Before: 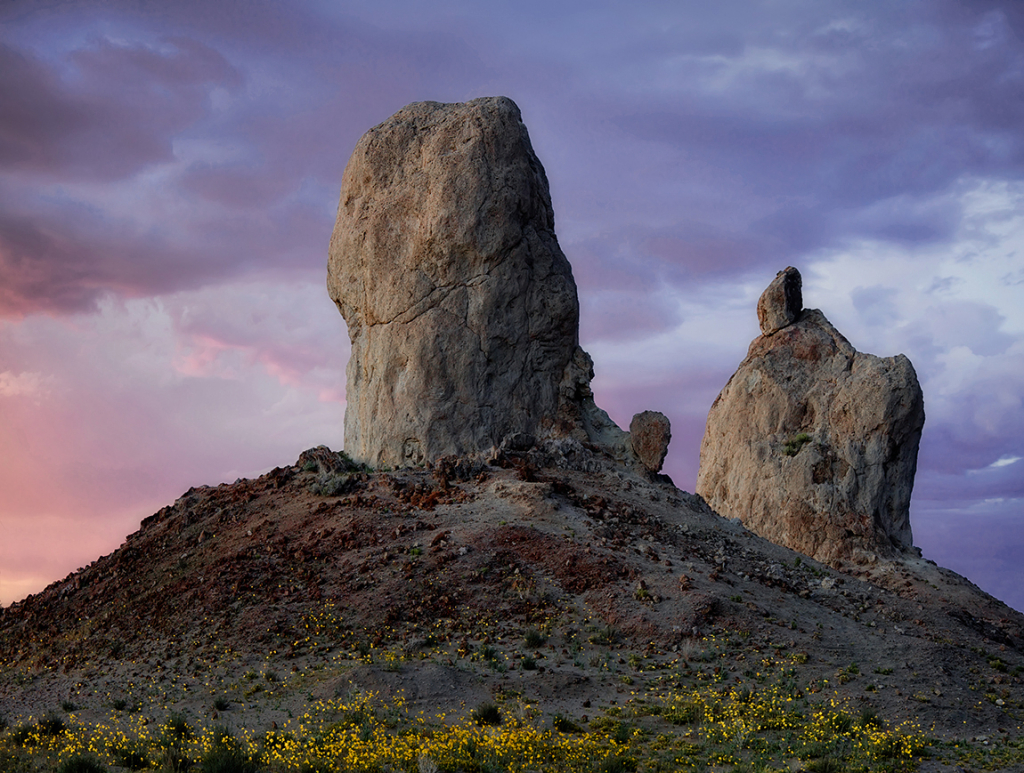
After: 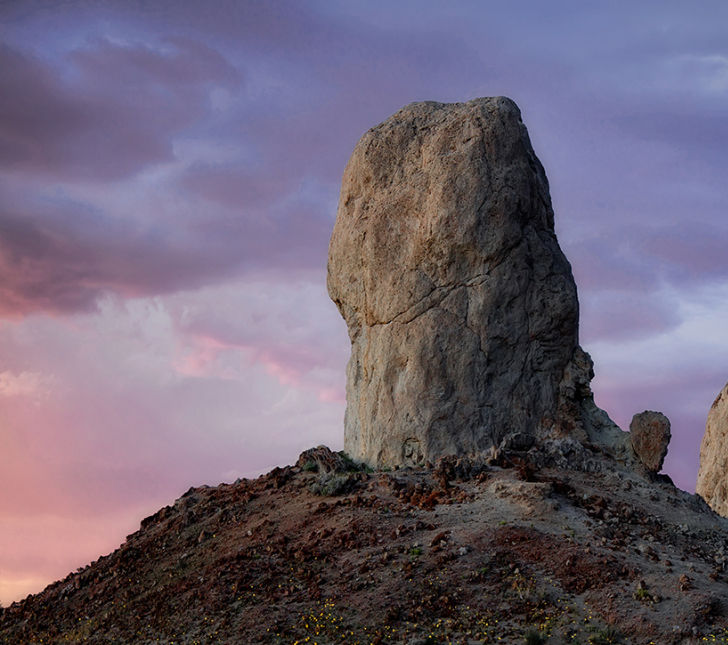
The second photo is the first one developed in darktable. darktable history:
crop: right 28.835%, bottom 16.541%
